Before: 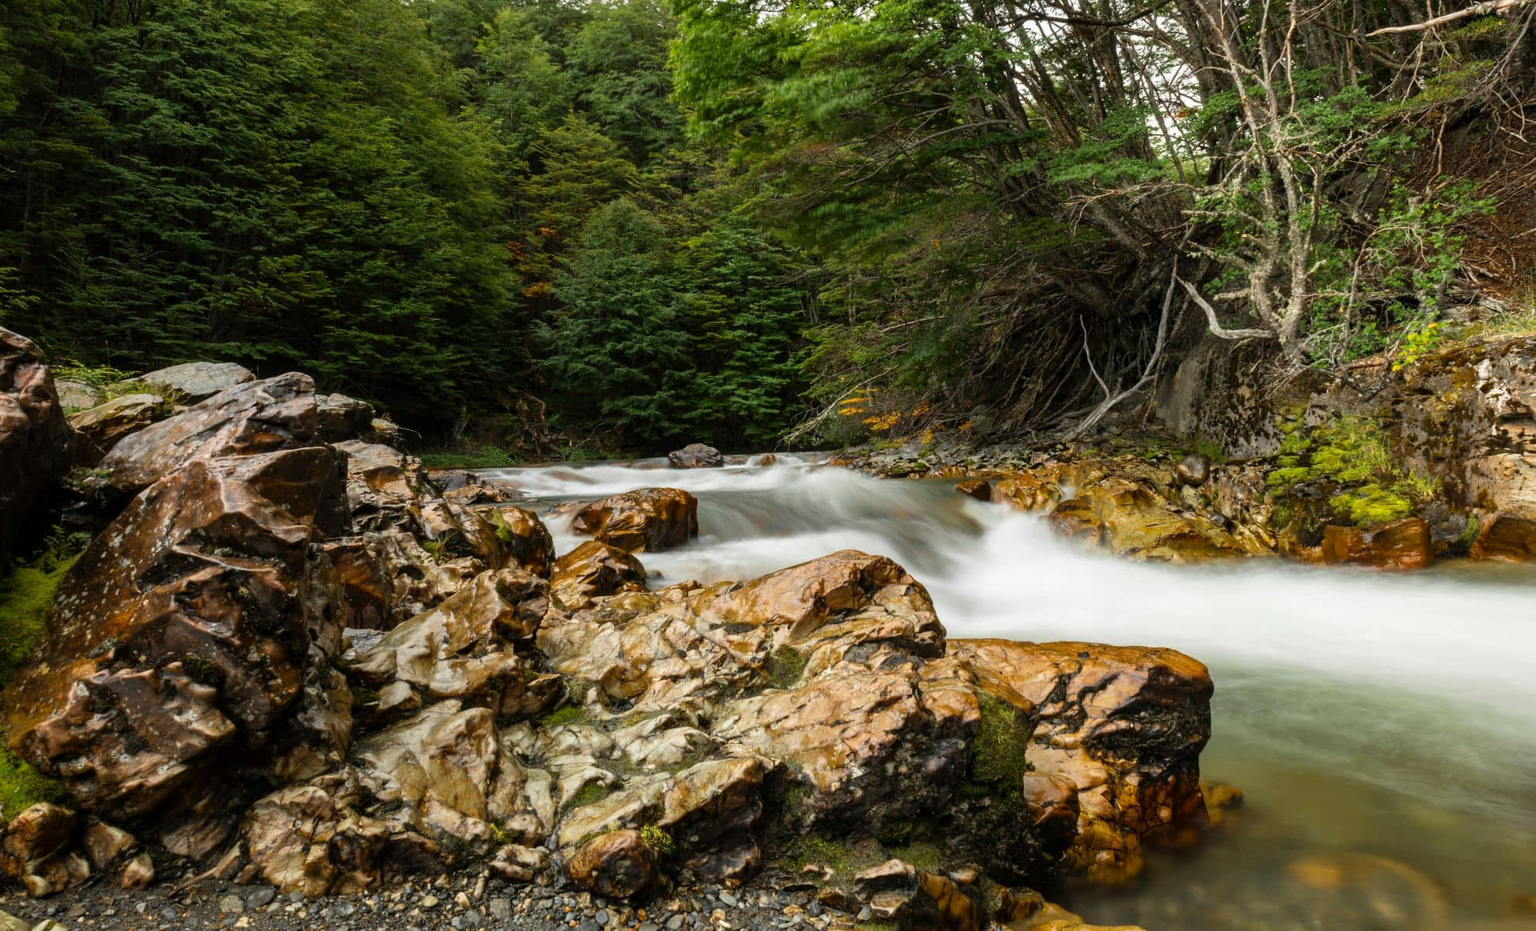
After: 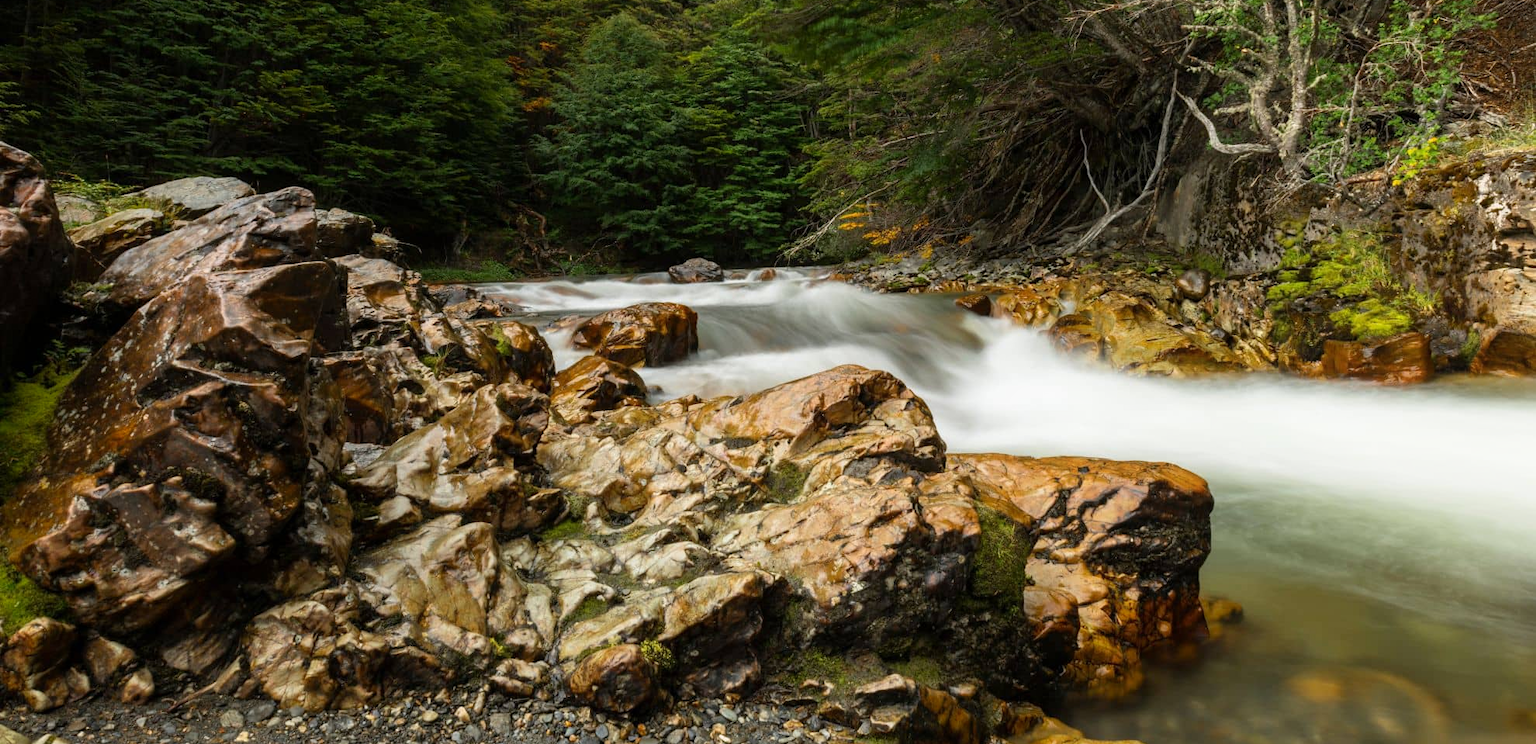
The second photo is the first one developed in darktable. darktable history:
crop and rotate: top 19.998%
shadows and highlights: shadows -21.3, highlights 100, soften with gaussian
